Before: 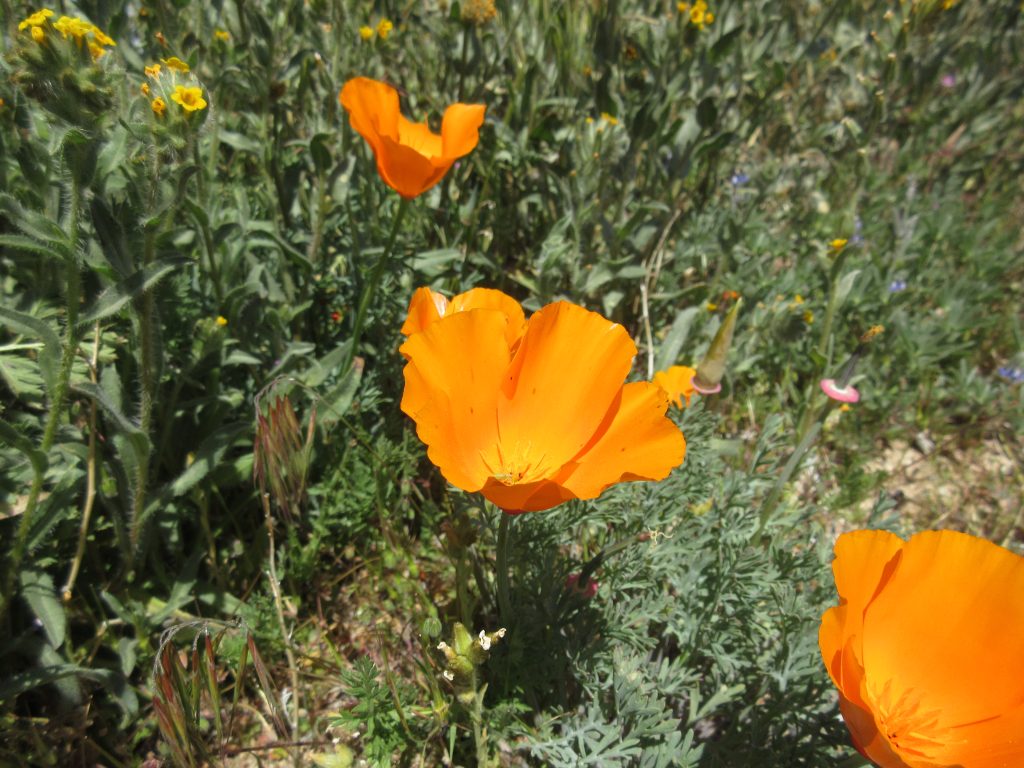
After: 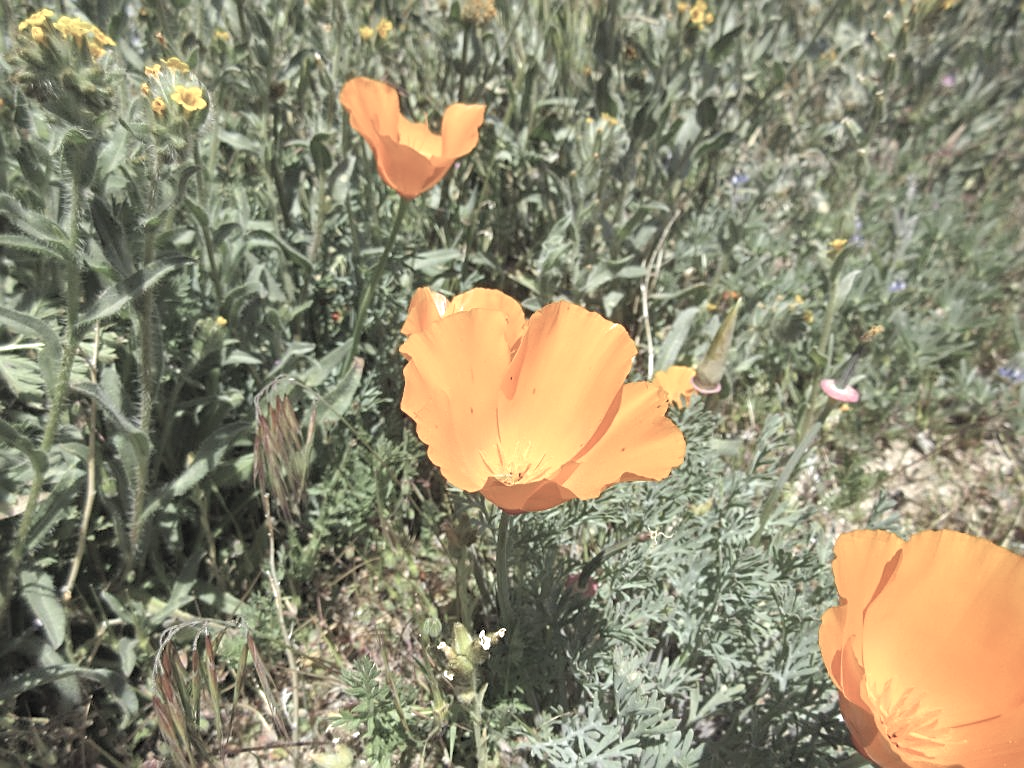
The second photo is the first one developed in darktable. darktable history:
sharpen: on, module defaults
exposure: black level correction 0, exposure 0.5 EV, compensate exposure bias true, compensate highlight preservation false
shadows and highlights: soften with gaussian
contrast brightness saturation: brightness 0.18, saturation -0.5
